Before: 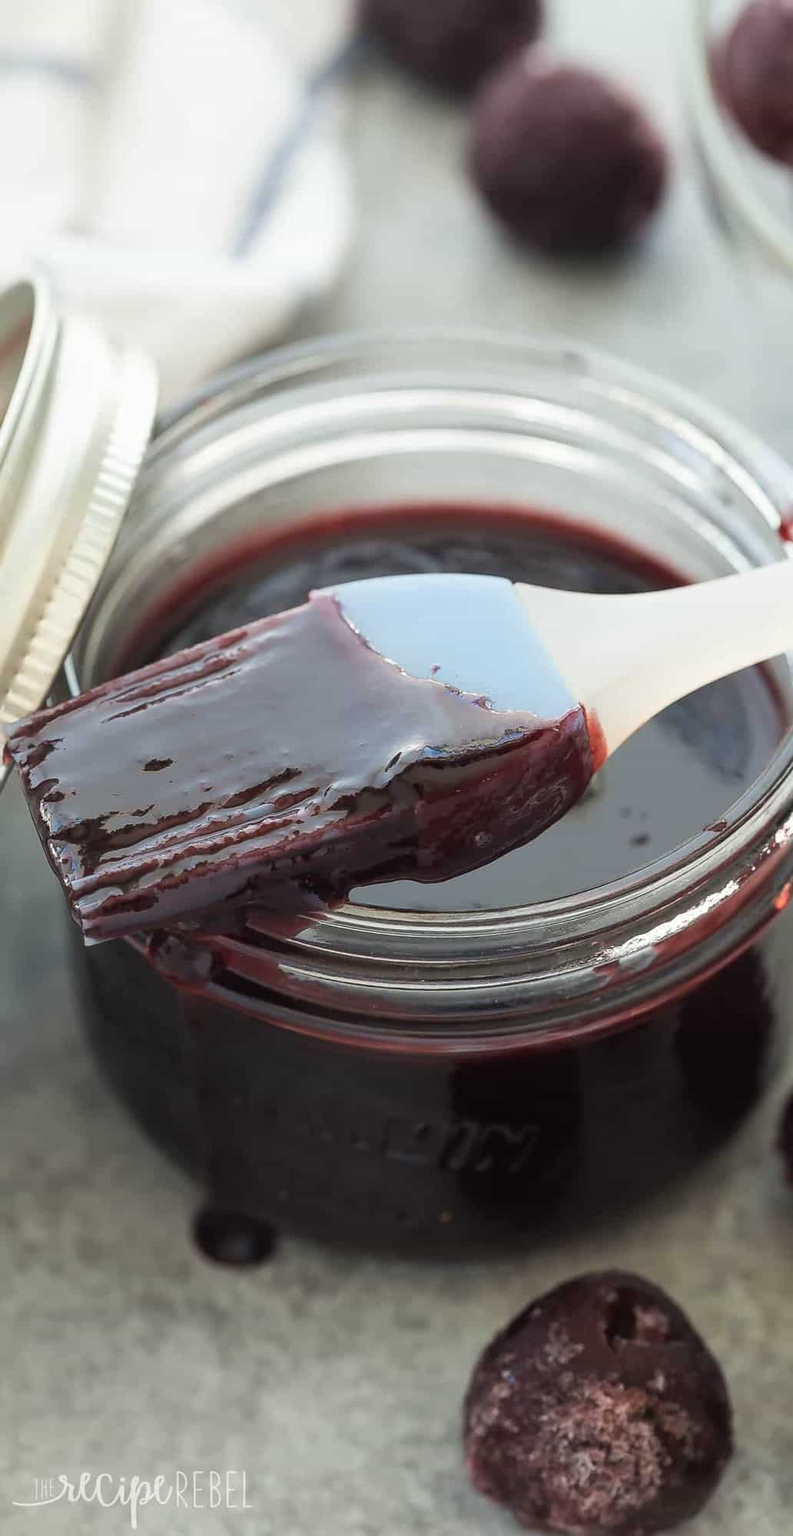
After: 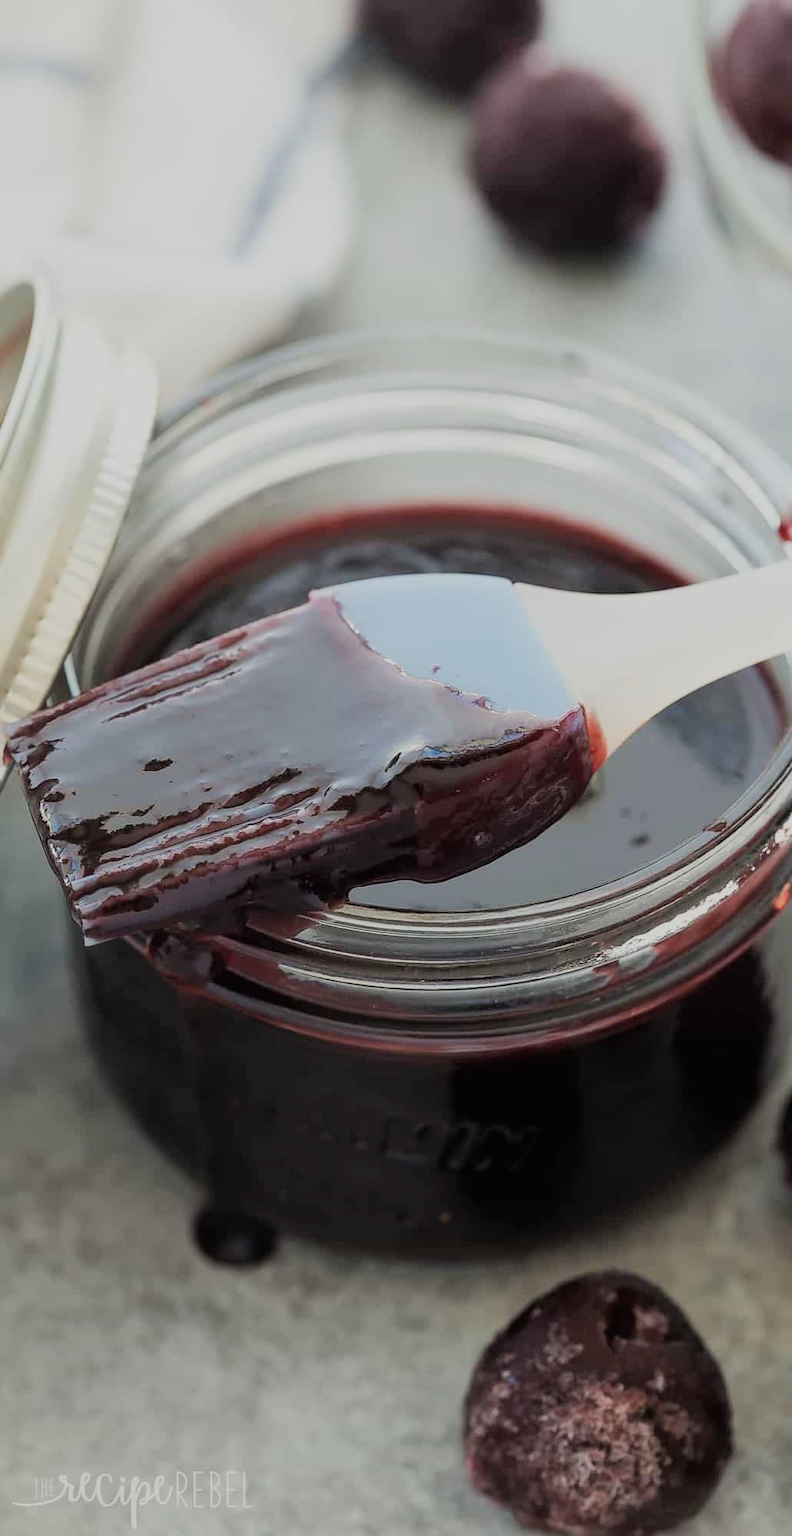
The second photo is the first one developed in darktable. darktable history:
filmic rgb: black relative exposure -16 EV, white relative exposure 6.18 EV, threshold 5.99 EV, hardness 5.22, iterations of high-quality reconstruction 10, enable highlight reconstruction true
